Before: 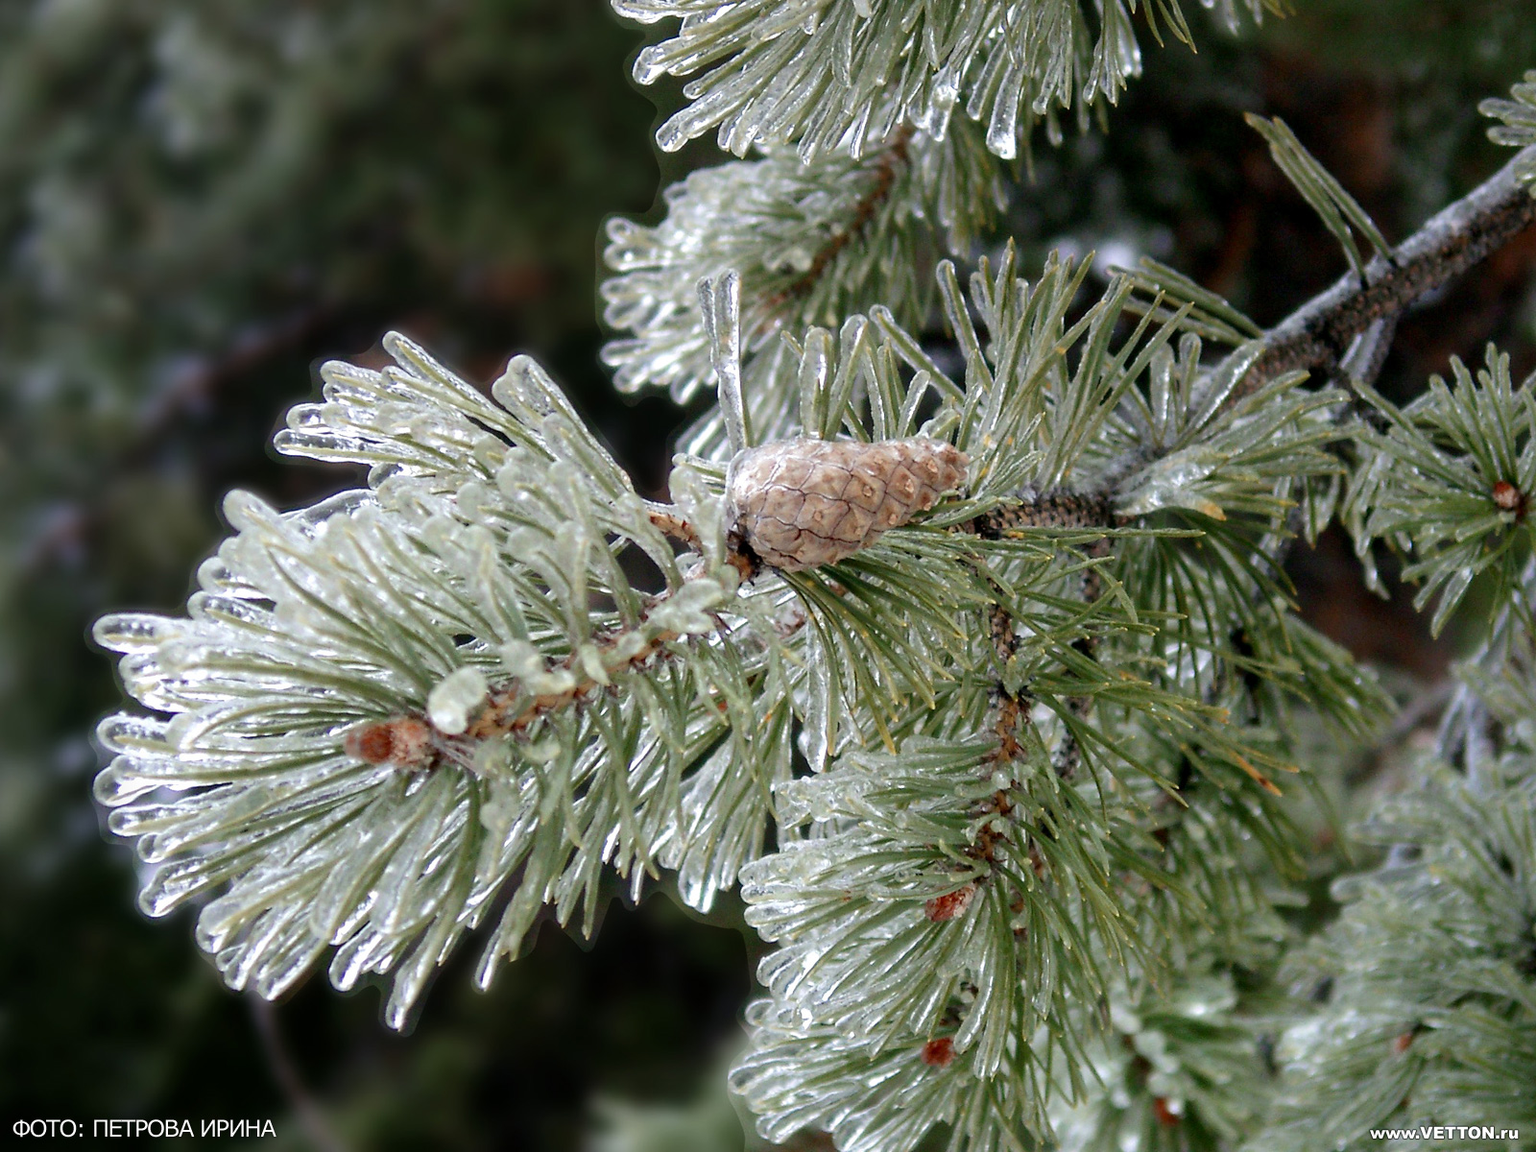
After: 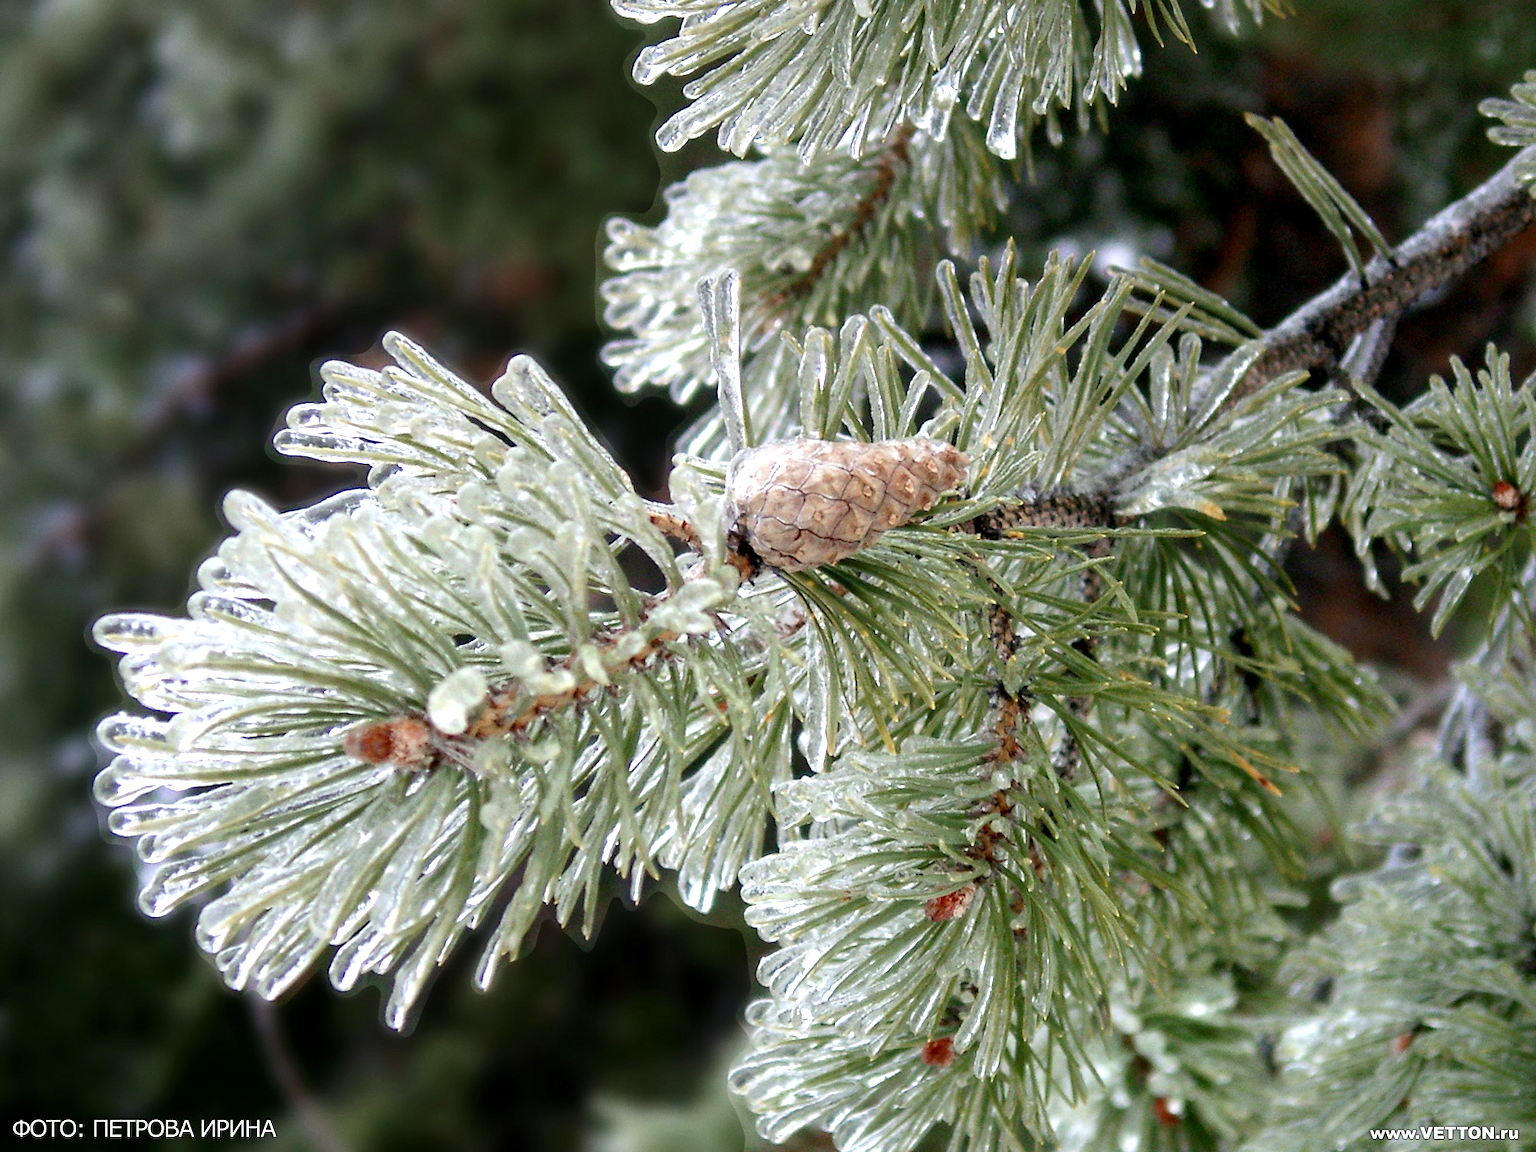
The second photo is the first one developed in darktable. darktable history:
grain: coarseness 0.09 ISO, strength 10%
exposure: black level correction 0.001, exposure 0.5 EV, compensate exposure bias true, compensate highlight preservation false
